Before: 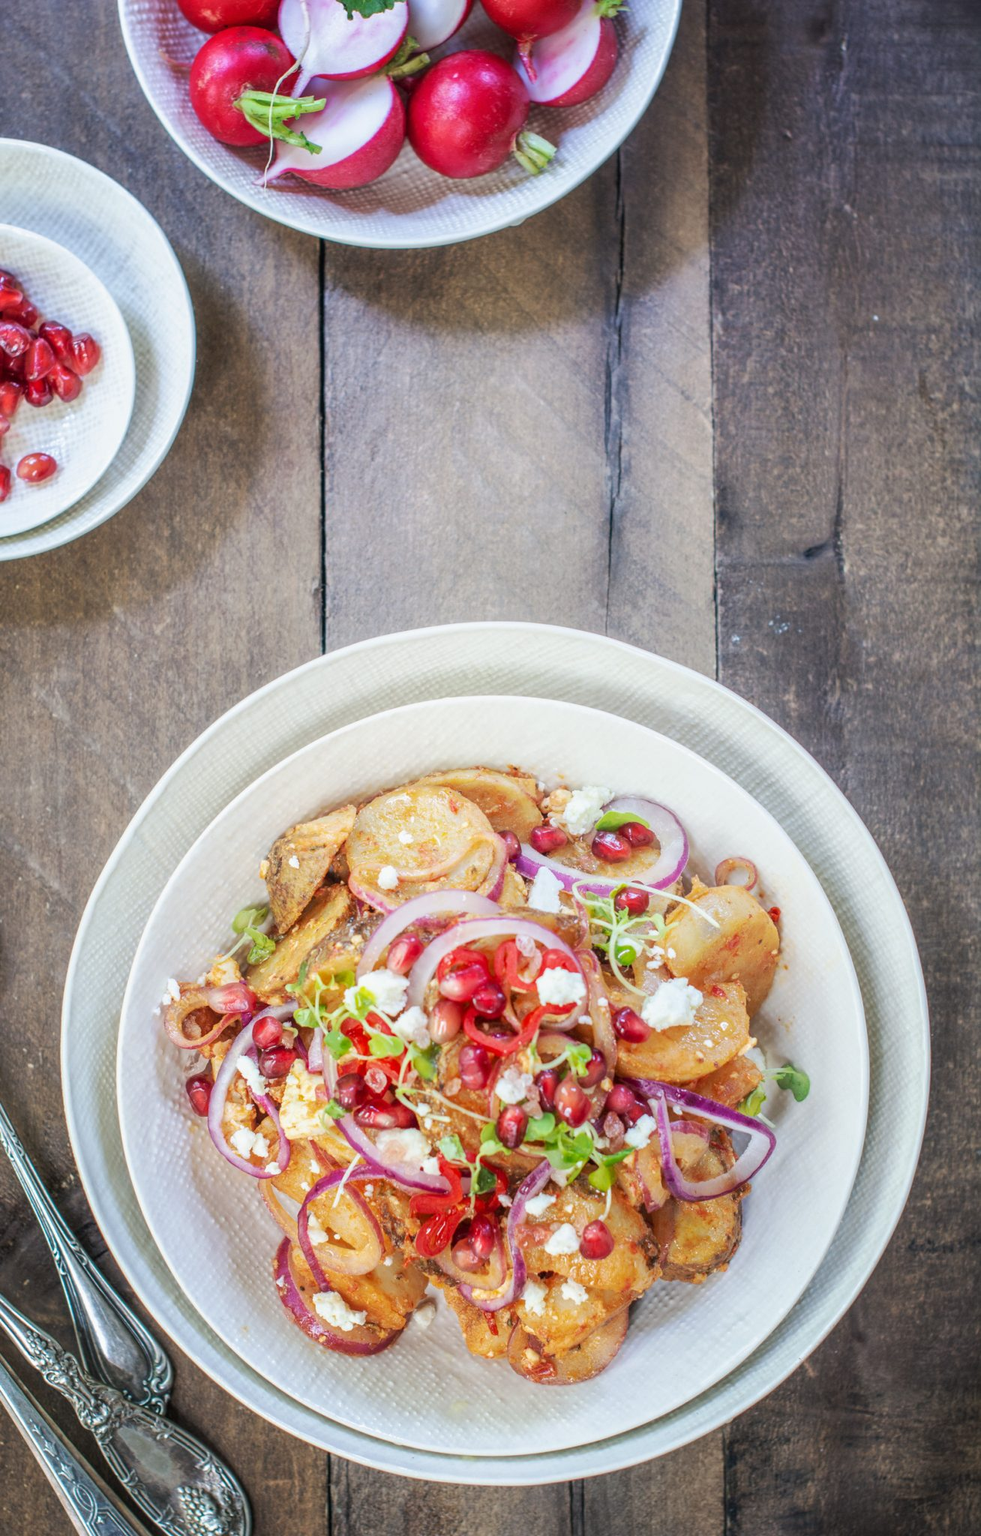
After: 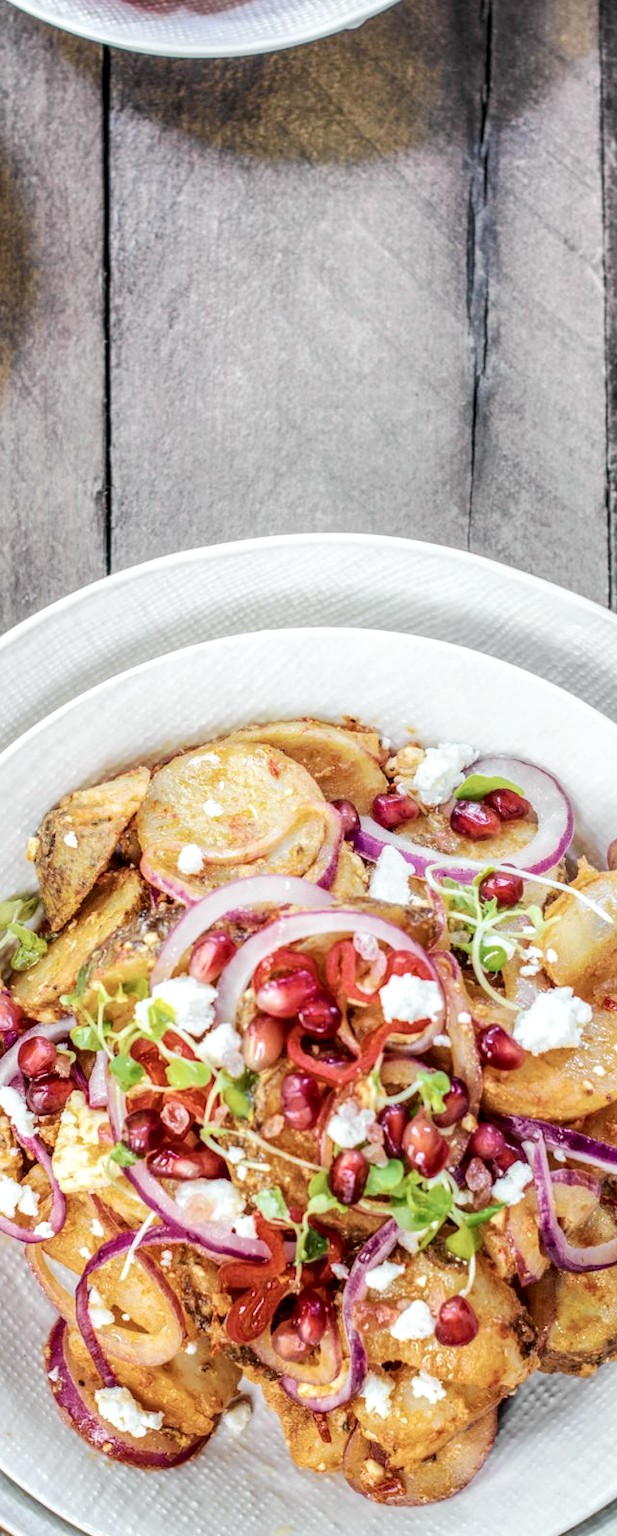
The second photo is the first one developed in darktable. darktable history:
local contrast: detail 150%
crop and rotate: angle 0.02°, left 24.353%, top 13.219%, right 26.156%, bottom 8.224%
tone curve: curves: ch0 [(0, 0.015) (0.037, 0.032) (0.131, 0.113) (0.275, 0.26) (0.497, 0.531) (0.617, 0.663) (0.704, 0.748) (0.813, 0.842) (0.911, 0.931) (0.997, 1)]; ch1 [(0, 0) (0.301, 0.3) (0.444, 0.438) (0.493, 0.494) (0.501, 0.499) (0.534, 0.543) (0.582, 0.605) (0.658, 0.687) (0.746, 0.79) (1, 1)]; ch2 [(0, 0) (0.246, 0.234) (0.36, 0.356) (0.415, 0.426) (0.476, 0.492) (0.502, 0.499) (0.525, 0.513) (0.533, 0.534) (0.586, 0.598) (0.634, 0.643) (0.706, 0.717) (0.853, 0.83) (1, 0.951)], color space Lab, independent channels, preserve colors none
color balance rgb: linear chroma grading › global chroma 15%, perceptual saturation grading › global saturation 30%
contrast brightness saturation: contrast -0.05, saturation -0.41
